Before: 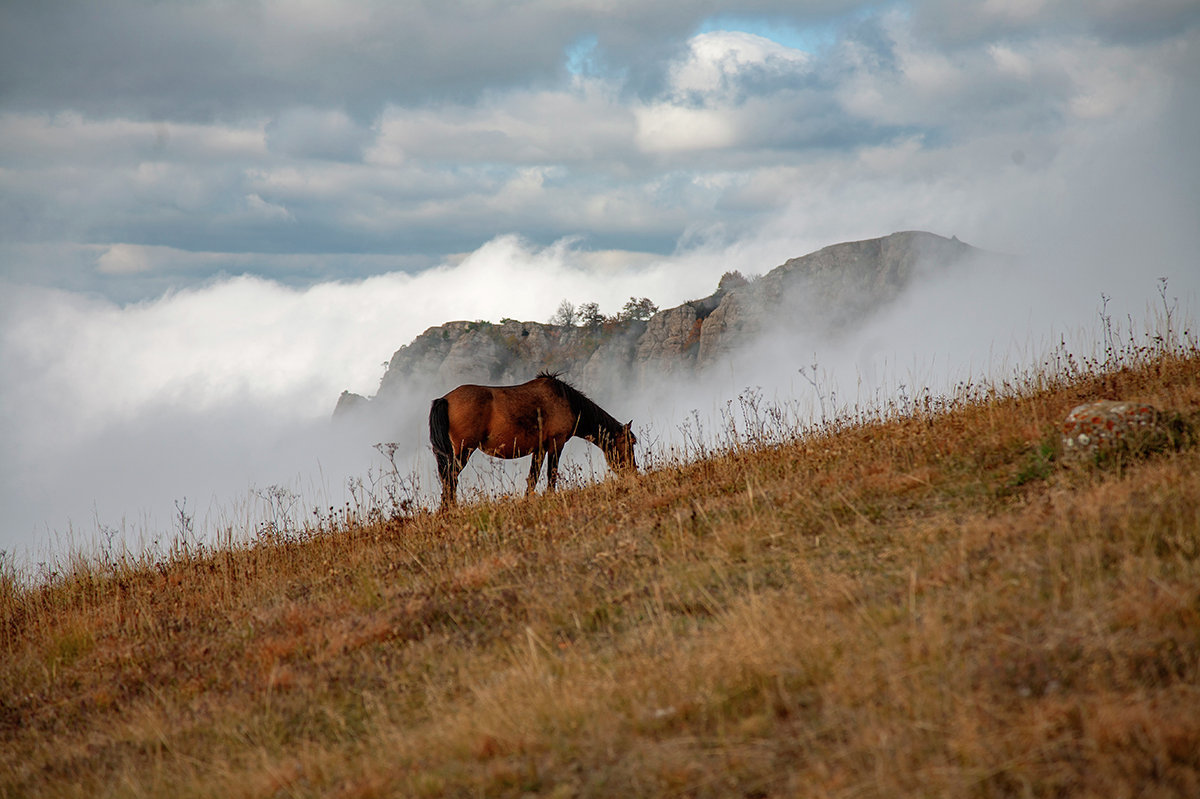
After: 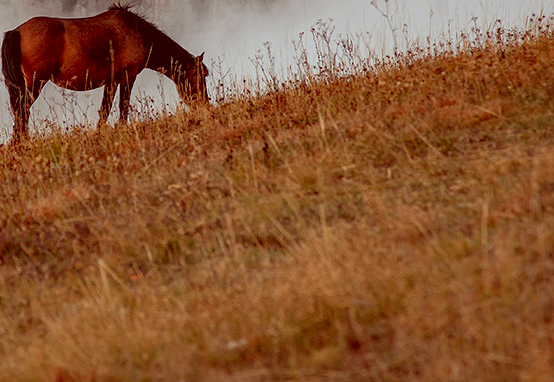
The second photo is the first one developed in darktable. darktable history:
crop: left 35.742%, top 46.109%, right 18.089%, bottom 5.958%
color correction: highlights a* -7.04, highlights b* -0.22, shadows a* 20.37, shadows b* 11.29
